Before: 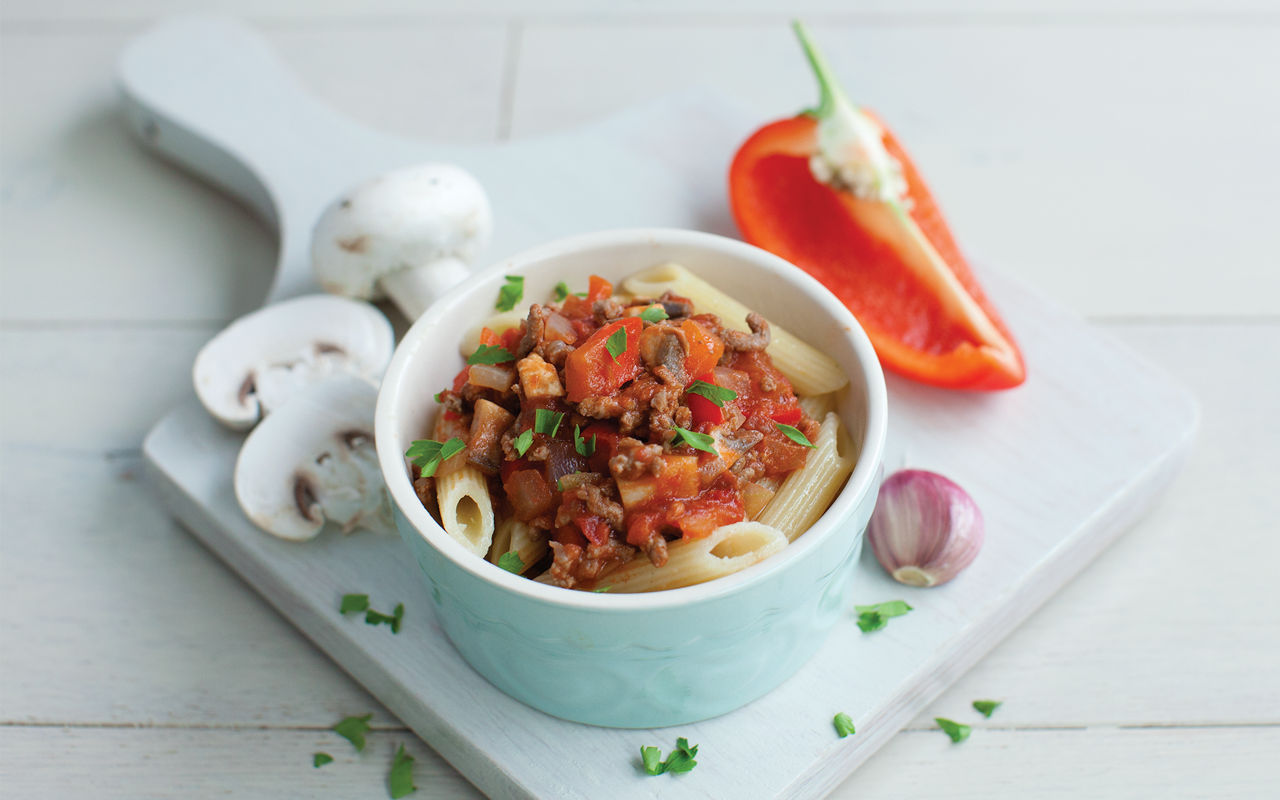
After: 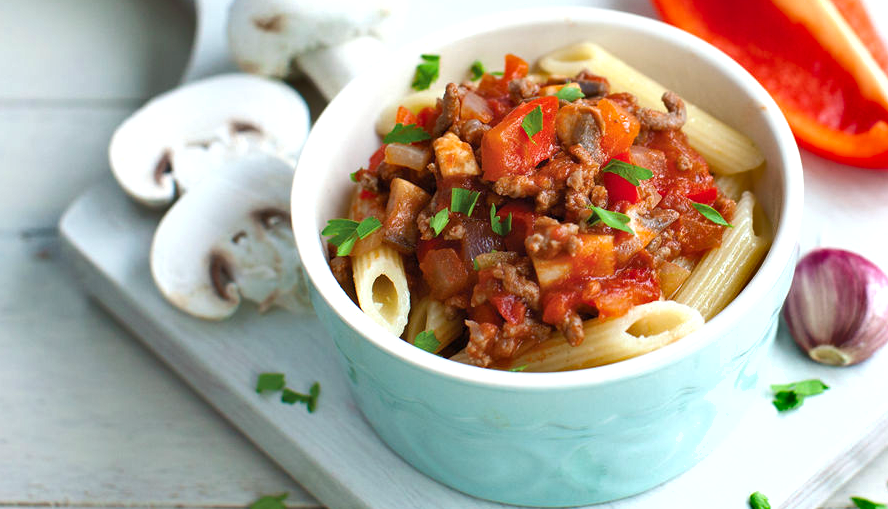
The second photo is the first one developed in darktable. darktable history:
exposure: black level correction 0.001, exposure 0.498 EV, compensate highlight preservation false
shadows and highlights: soften with gaussian
crop: left 6.623%, top 27.645%, right 23.961%, bottom 8.68%
color balance rgb: perceptual saturation grading › global saturation 2.585%, global vibrance 20.712%
levels: black 0.046%
